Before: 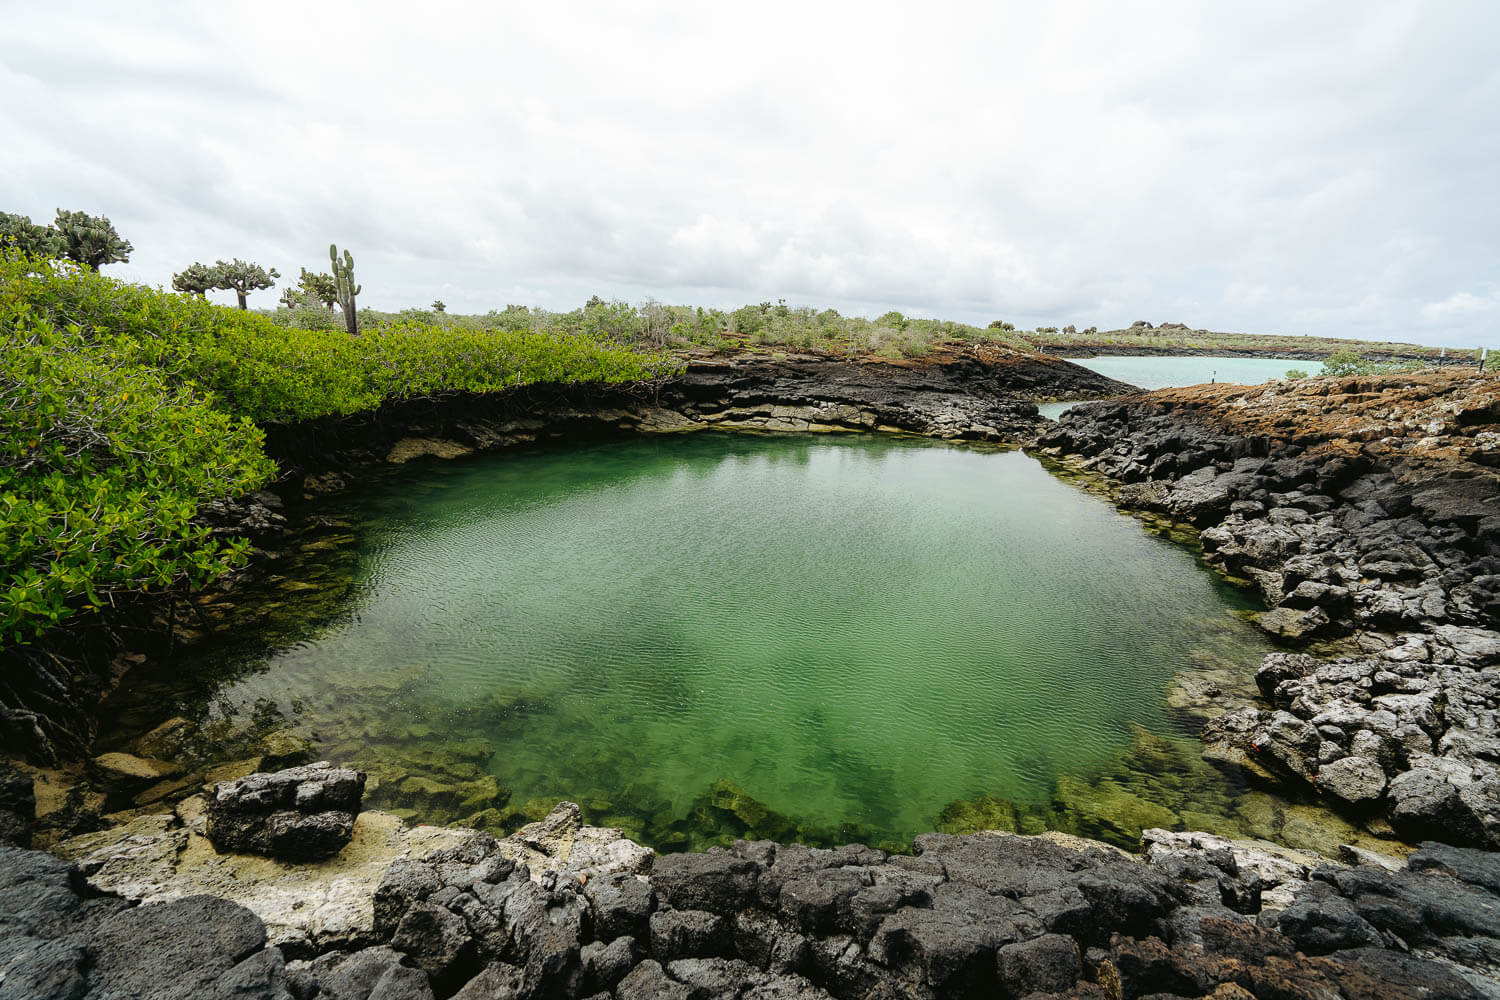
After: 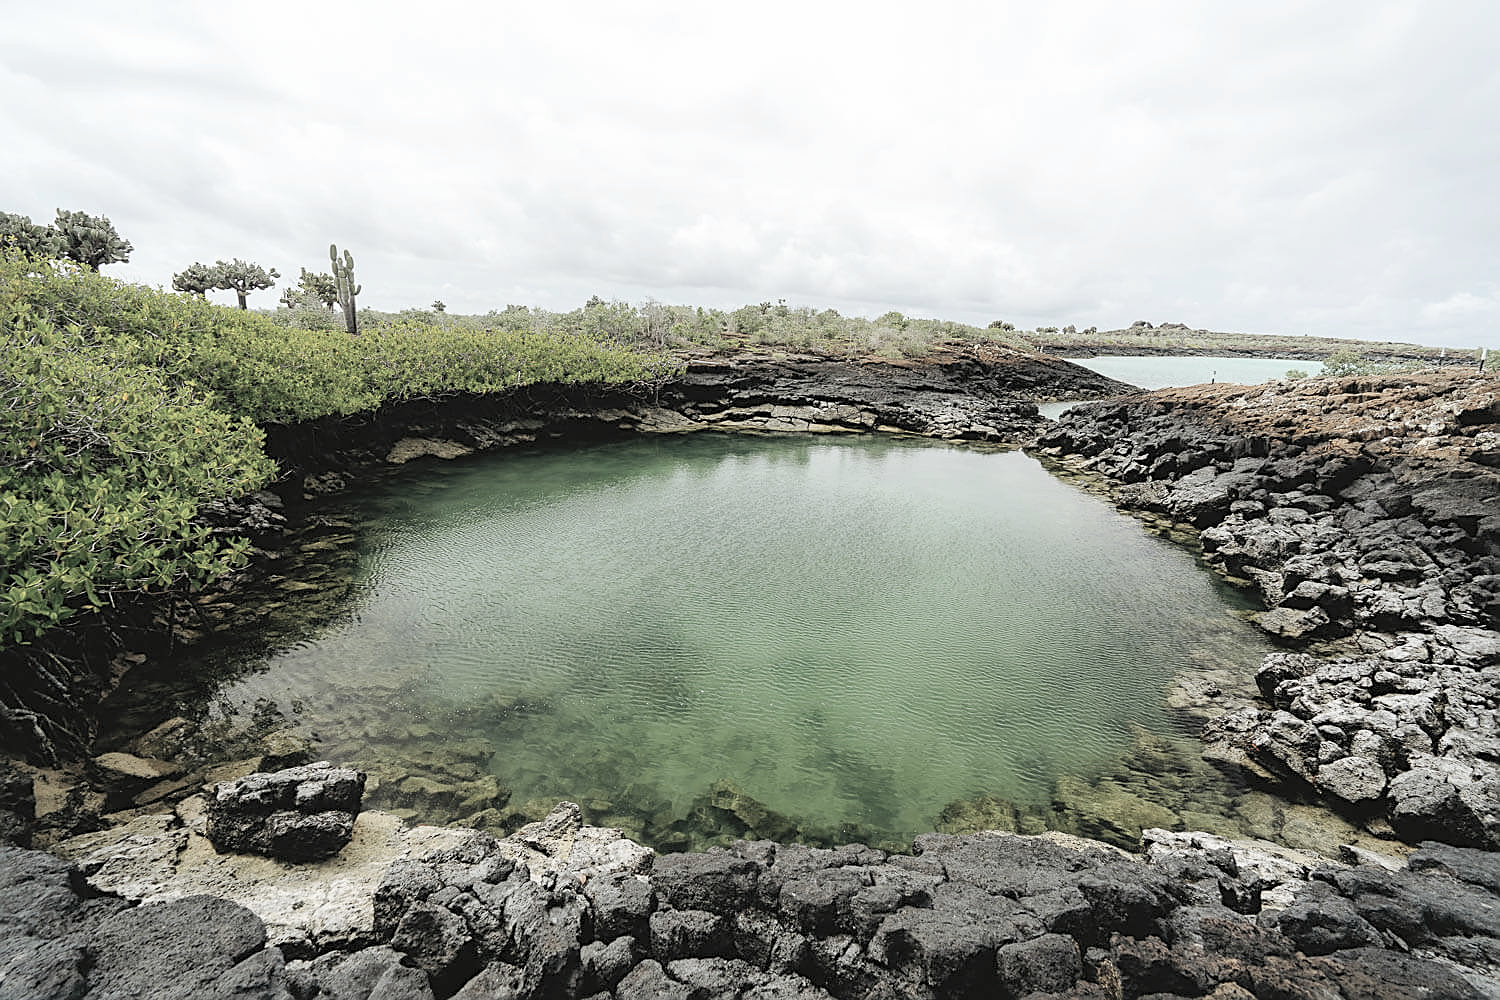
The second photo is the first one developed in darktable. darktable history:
sharpen: on, module defaults
contrast brightness saturation: brightness 0.19, saturation -0.499
